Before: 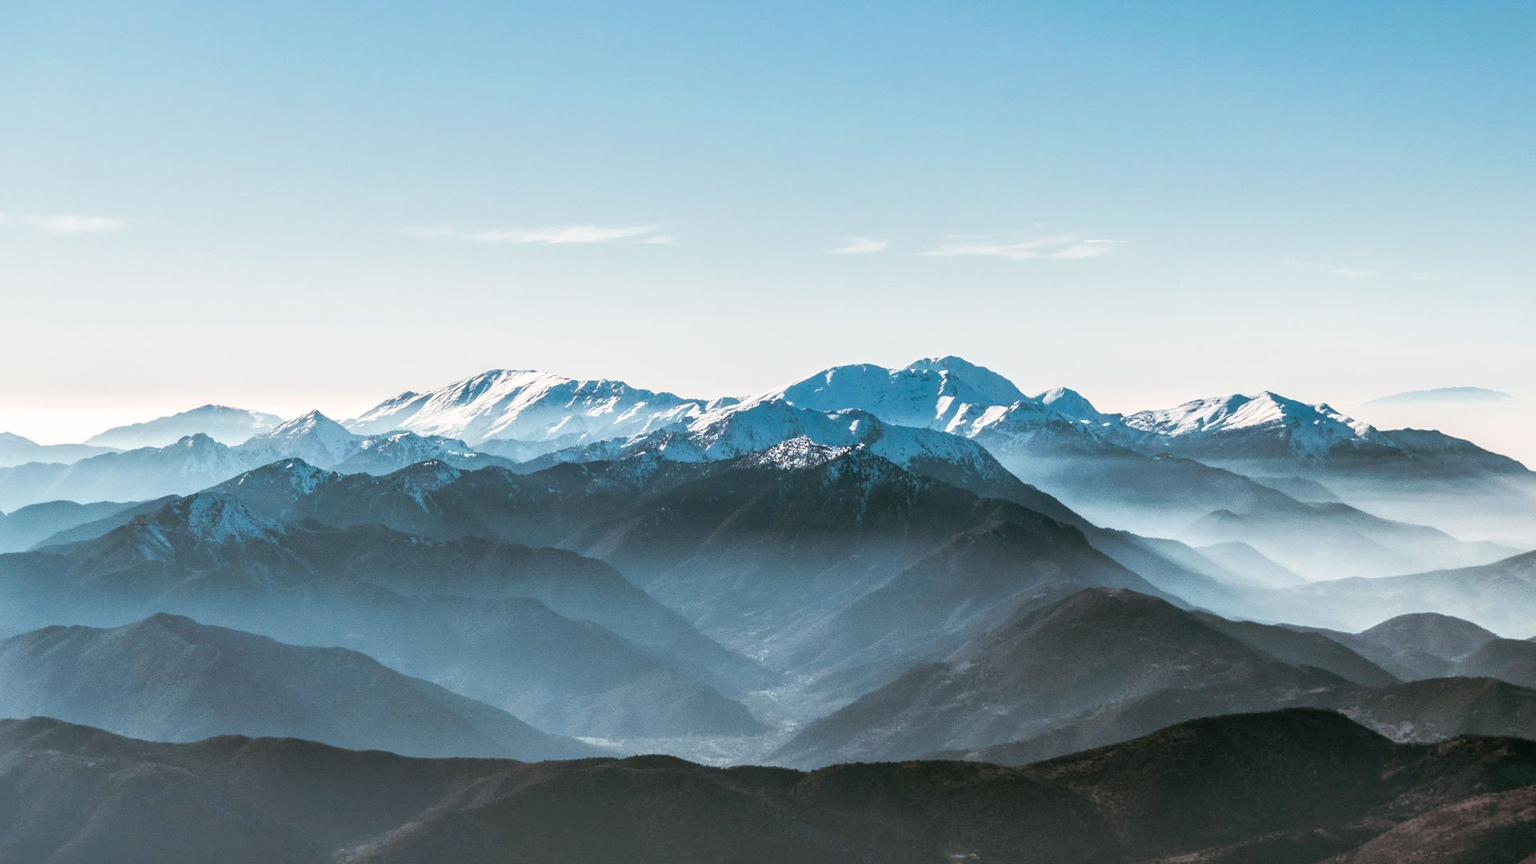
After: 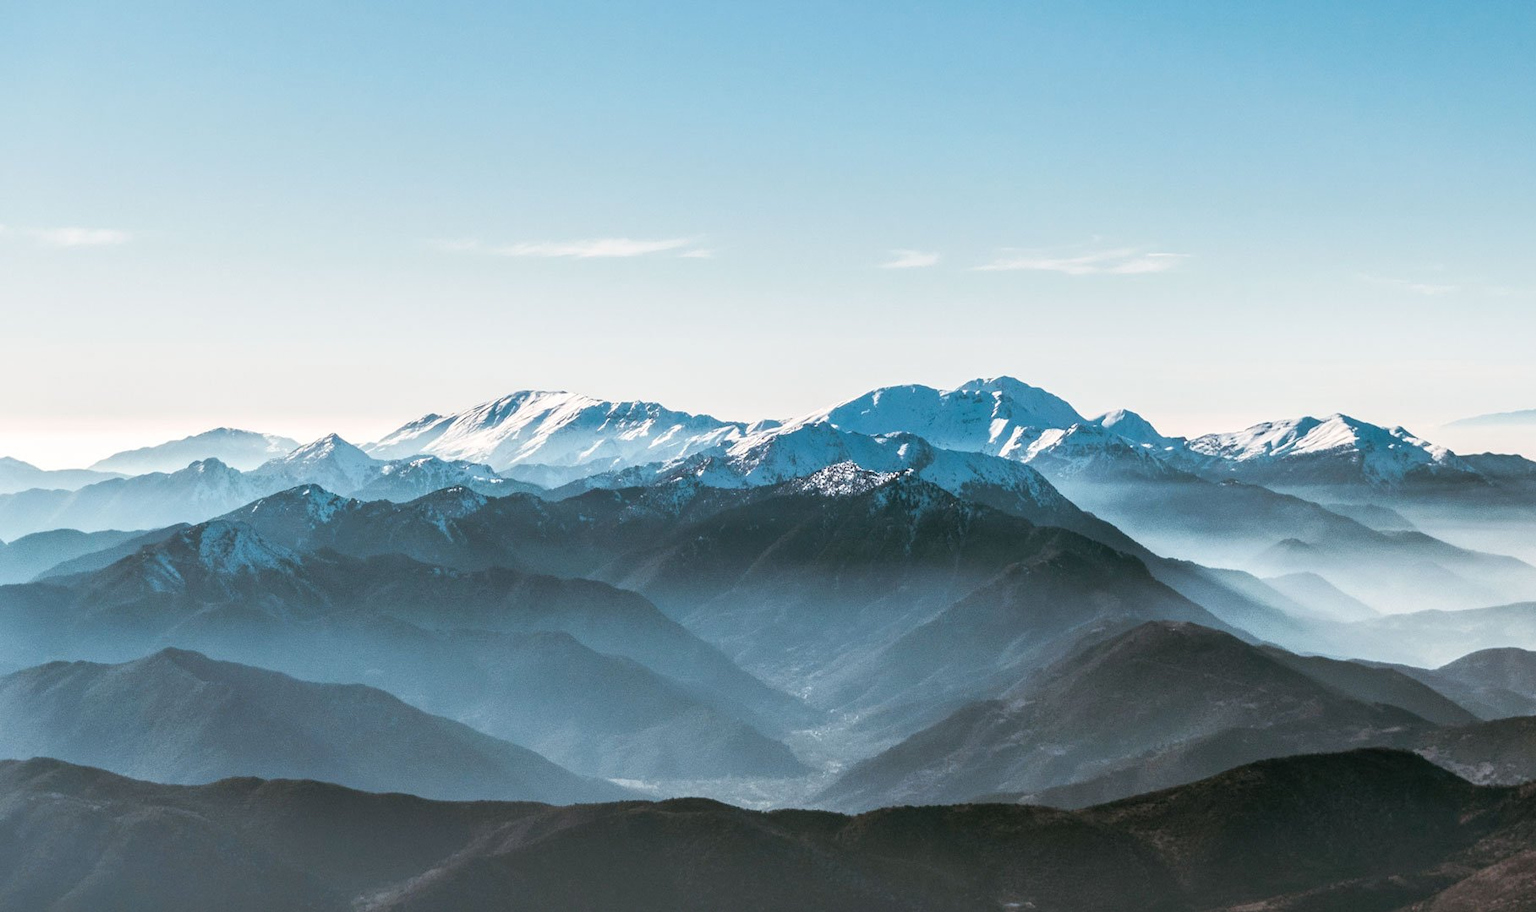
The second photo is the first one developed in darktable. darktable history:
crop and rotate: left 0%, right 5.314%
